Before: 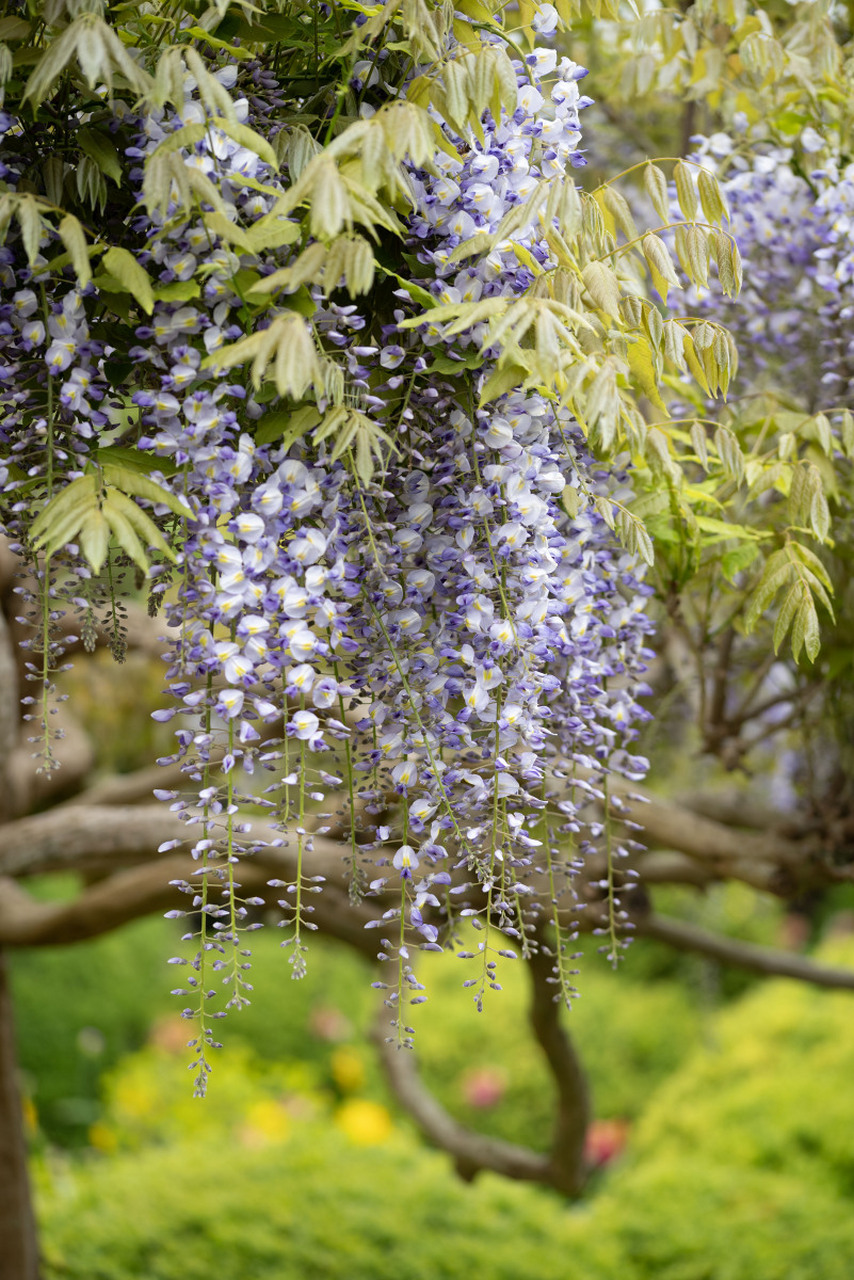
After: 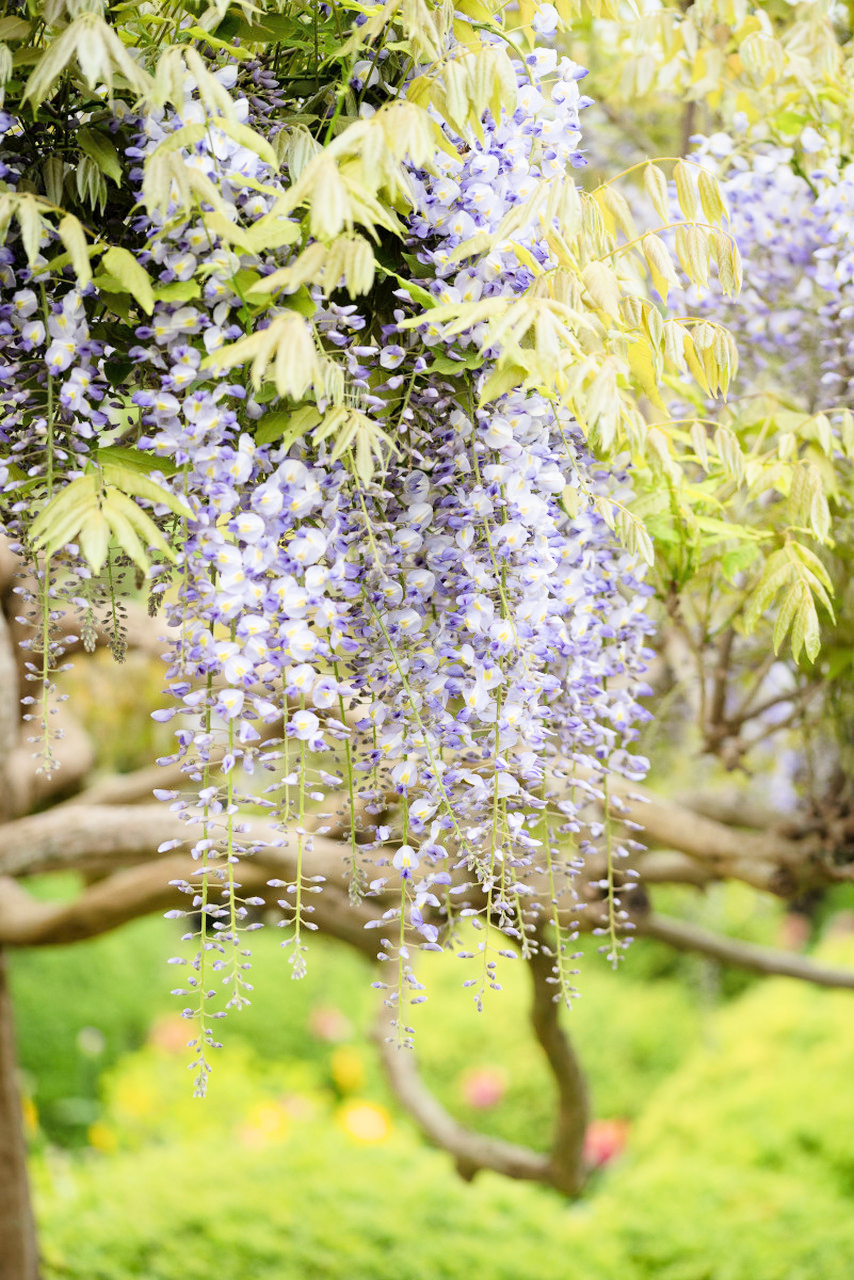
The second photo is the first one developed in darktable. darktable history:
filmic rgb: black relative exposure -7.65 EV, white relative exposure 4.56 EV, hardness 3.61
exposure: black level correction 0, exposure 1.629 EV, compensate highlight preservation false
